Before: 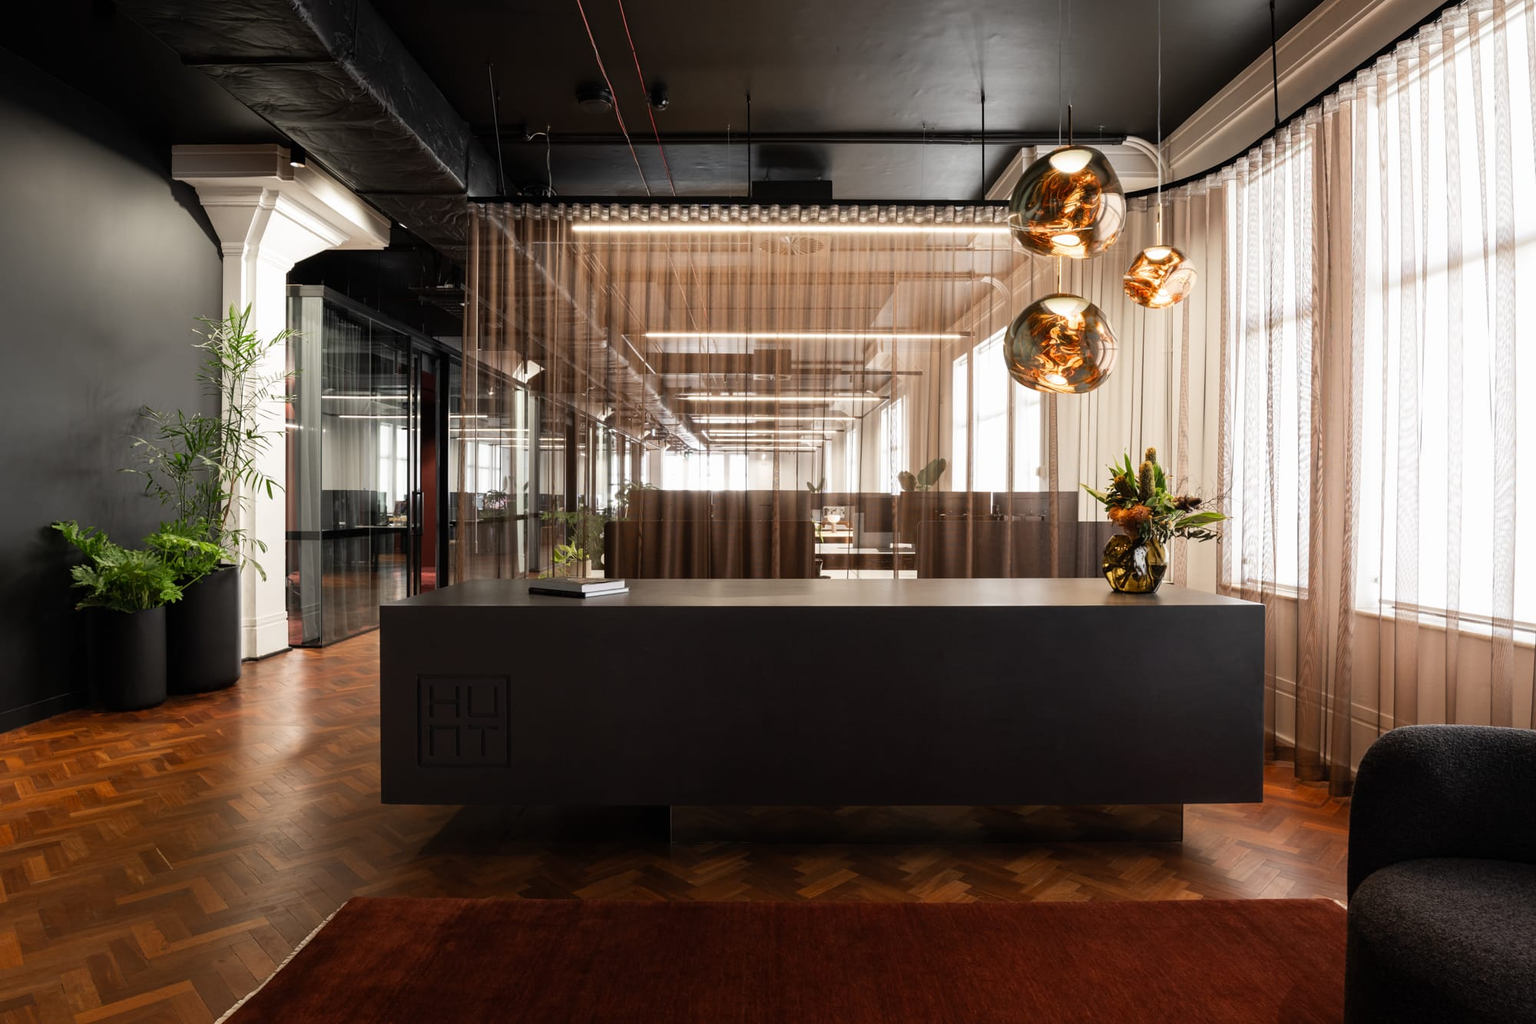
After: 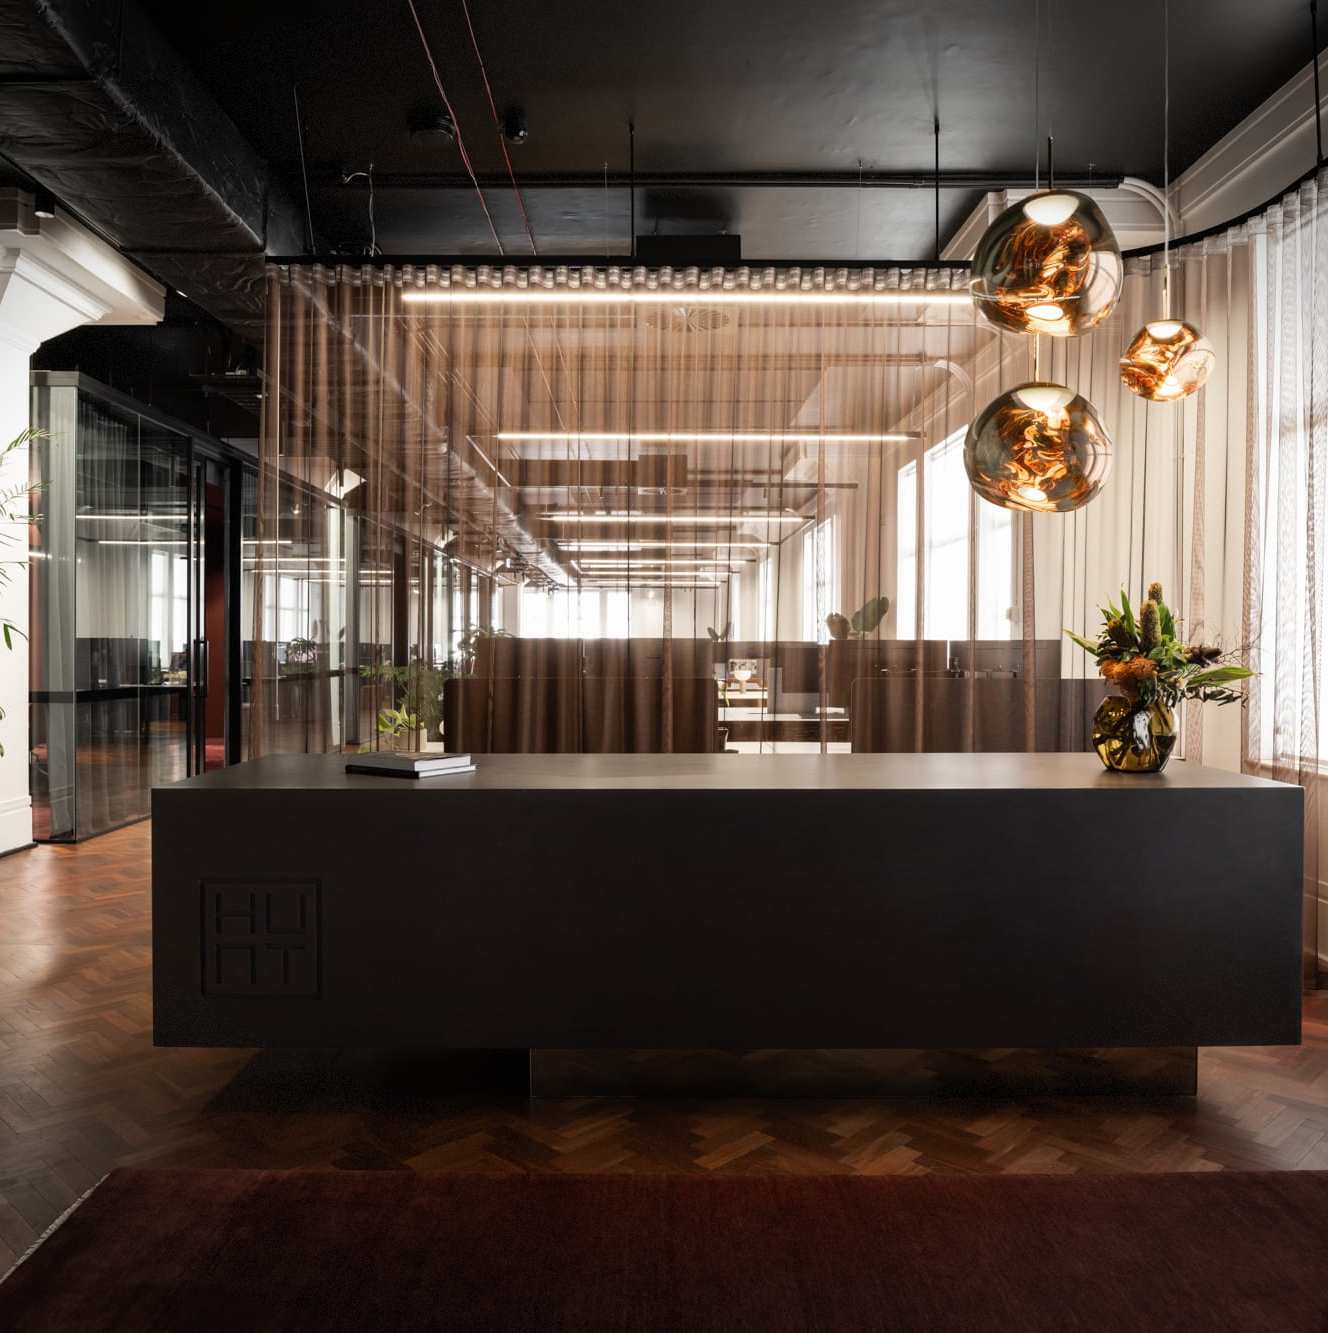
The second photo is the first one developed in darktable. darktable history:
crop: left 17.194%, right 16.399%
contrast brightness saturation: contrast 0.011, saturation -0.048
vignetting: fall-off start 99.84%, width/height ratio 1.303, dithering 8-bit output, unbound false
